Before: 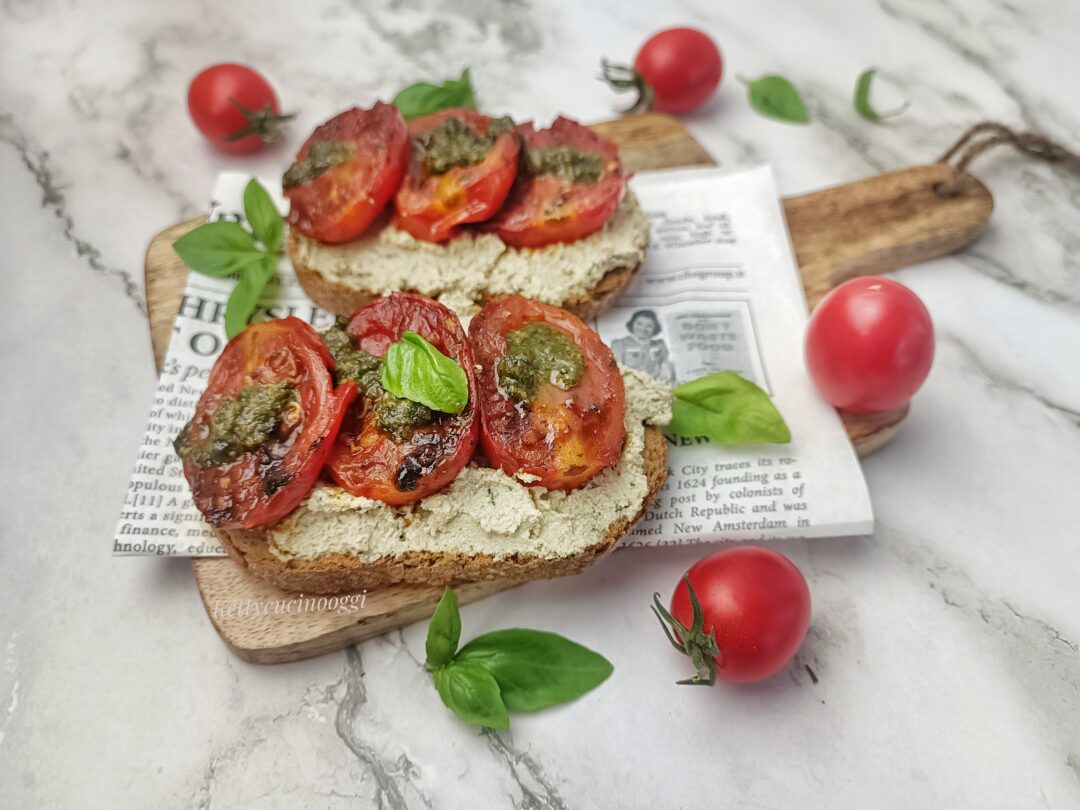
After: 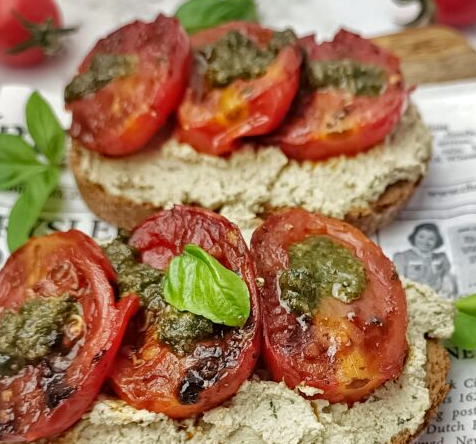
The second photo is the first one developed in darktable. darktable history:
crop: left 20.248%, top 10.86%, right 35.675%, bottom 34.321%
contrast equalizer: octaves 7, y [[0.6 ×6], [0.55 ×6], [0 ×6], [0 ×6], [0 ×6]], mix 0.15
haze removal: compatibility mode true, adaptive false
